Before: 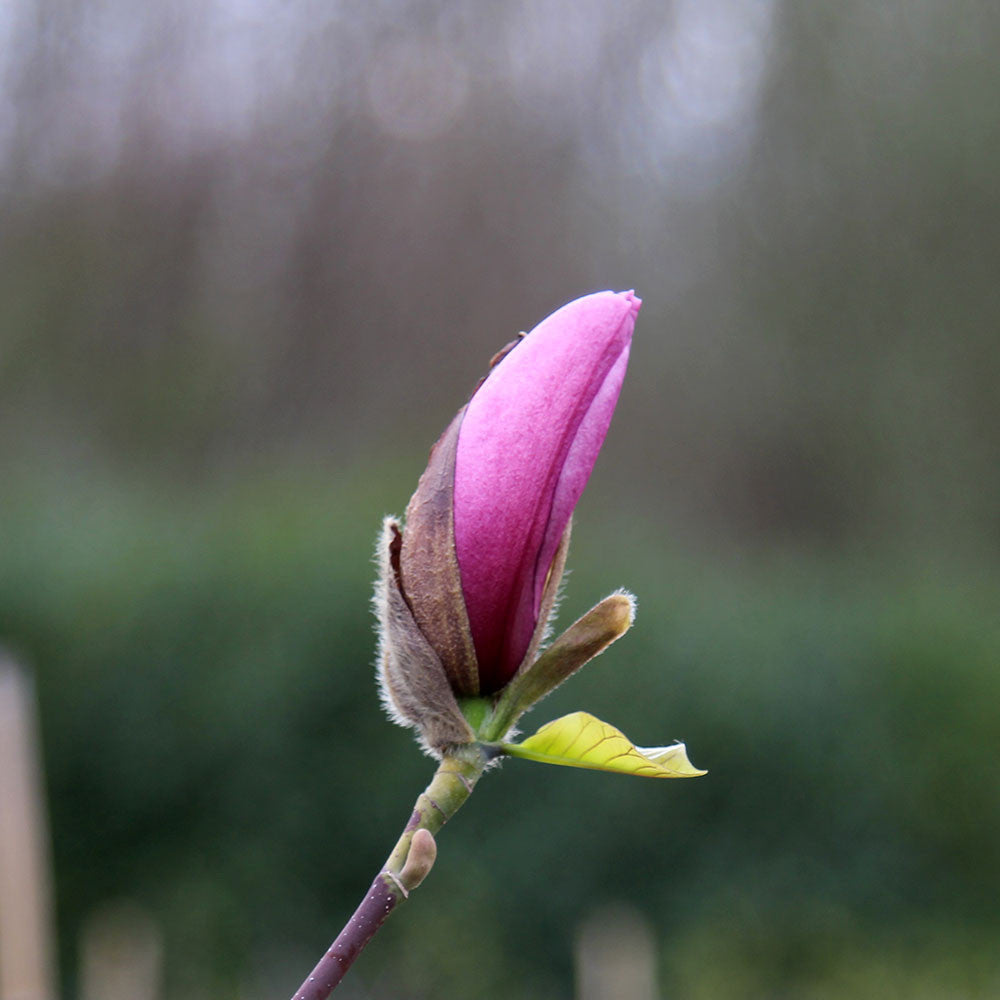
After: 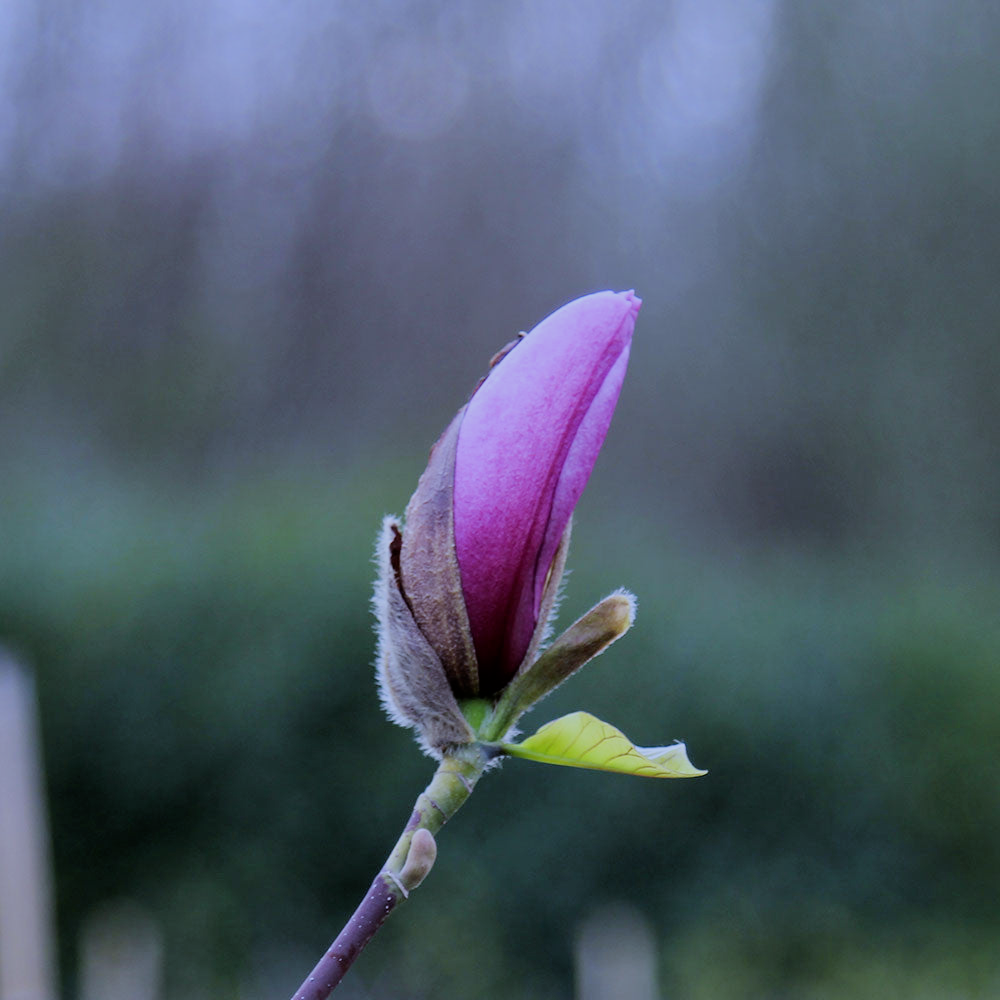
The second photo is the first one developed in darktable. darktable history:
white balance: red 0.871, blue 1.249
filmic rgb: black relative exposure -7.65 EV, white relative exposure 4.56 EV, hardness 3.61
